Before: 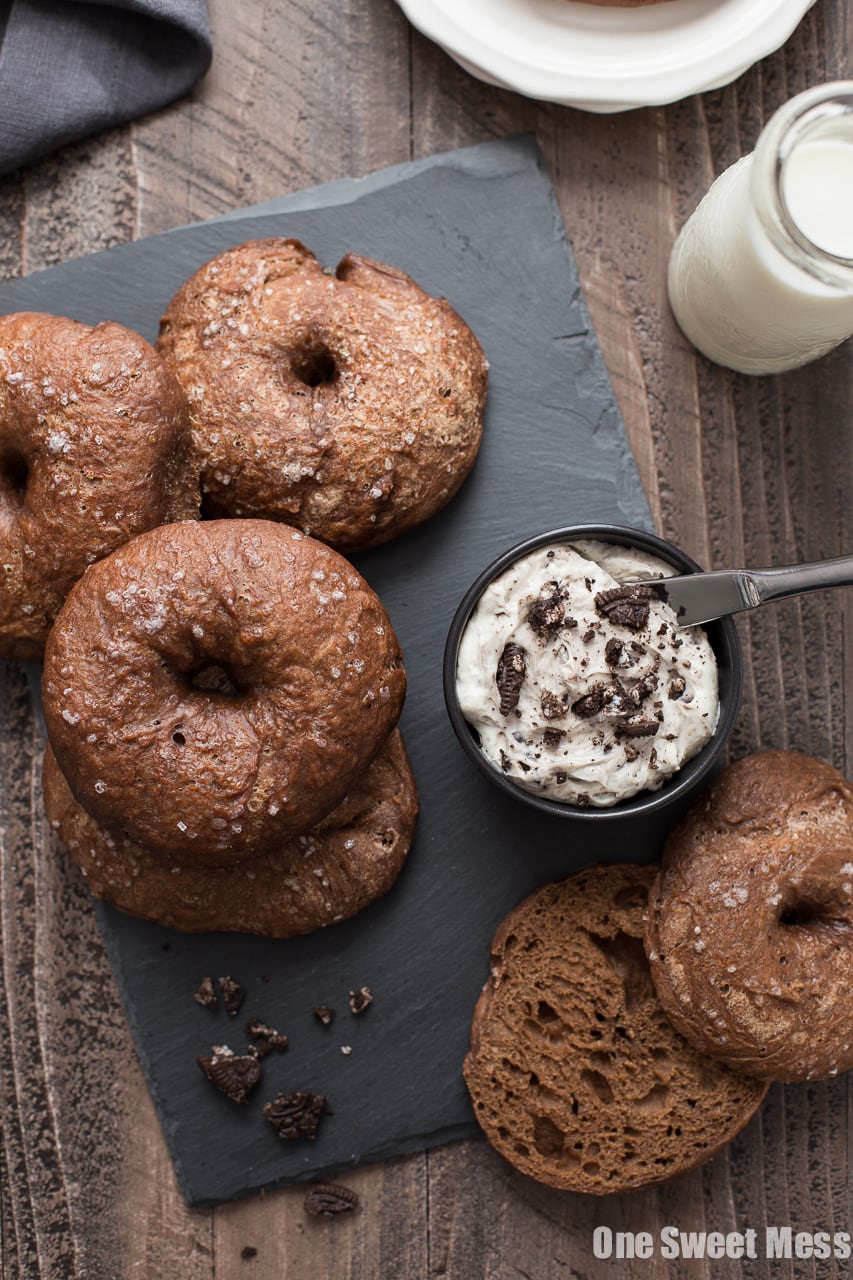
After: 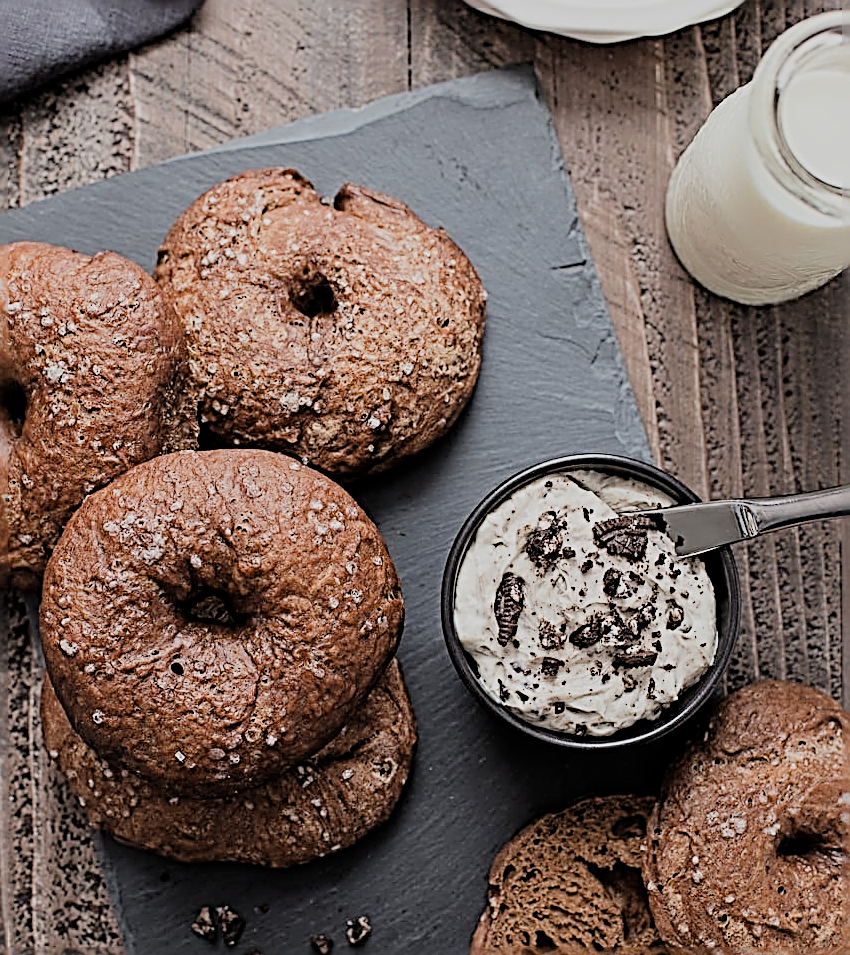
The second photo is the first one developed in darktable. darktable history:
crop: left 0.235%, top 5.519%, bottom 19.862%
sharpen: radius 3.165, amount 1.739
exposure: black level correction -0.002, exposure 0.546 EV, compensate highlight preservation false
filmic rgb: middle gray luminance 17.84%, black relative exposure -7.54 EV, white relative exposure 8.44 EV, target black luminance 0%, hardness 2.23, latitude 17.81%, contrast 0.887, highlights saturation mix 3.57%, shadows ↔ highlights balance 10.9%, iterations of high-quality reconstruction 0
